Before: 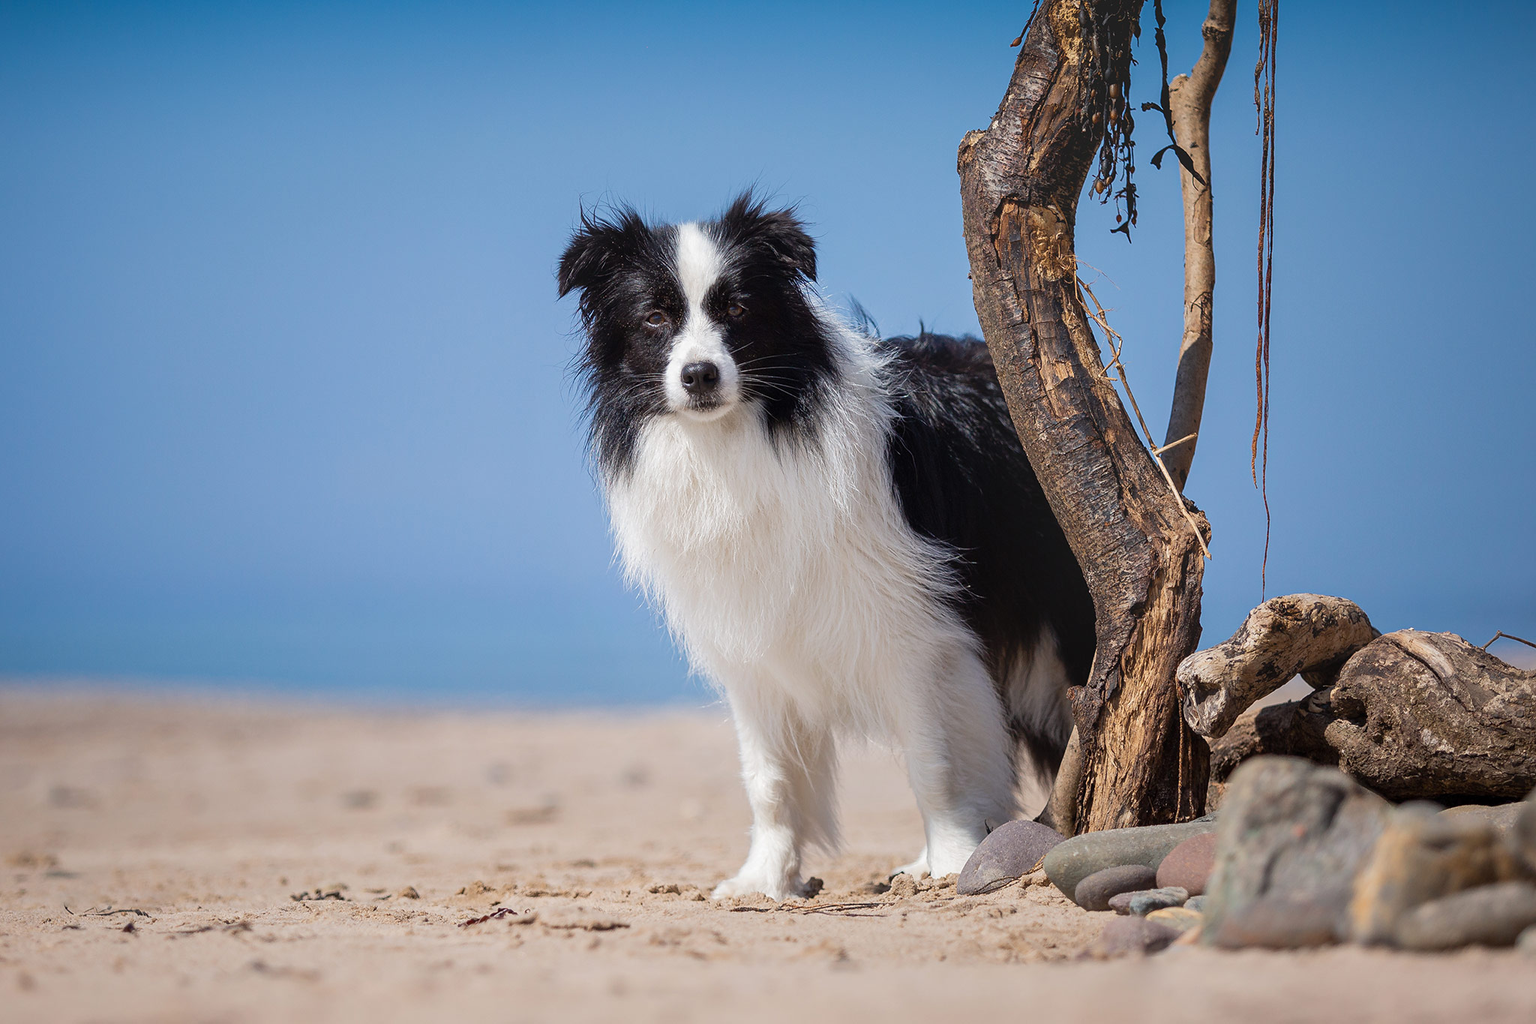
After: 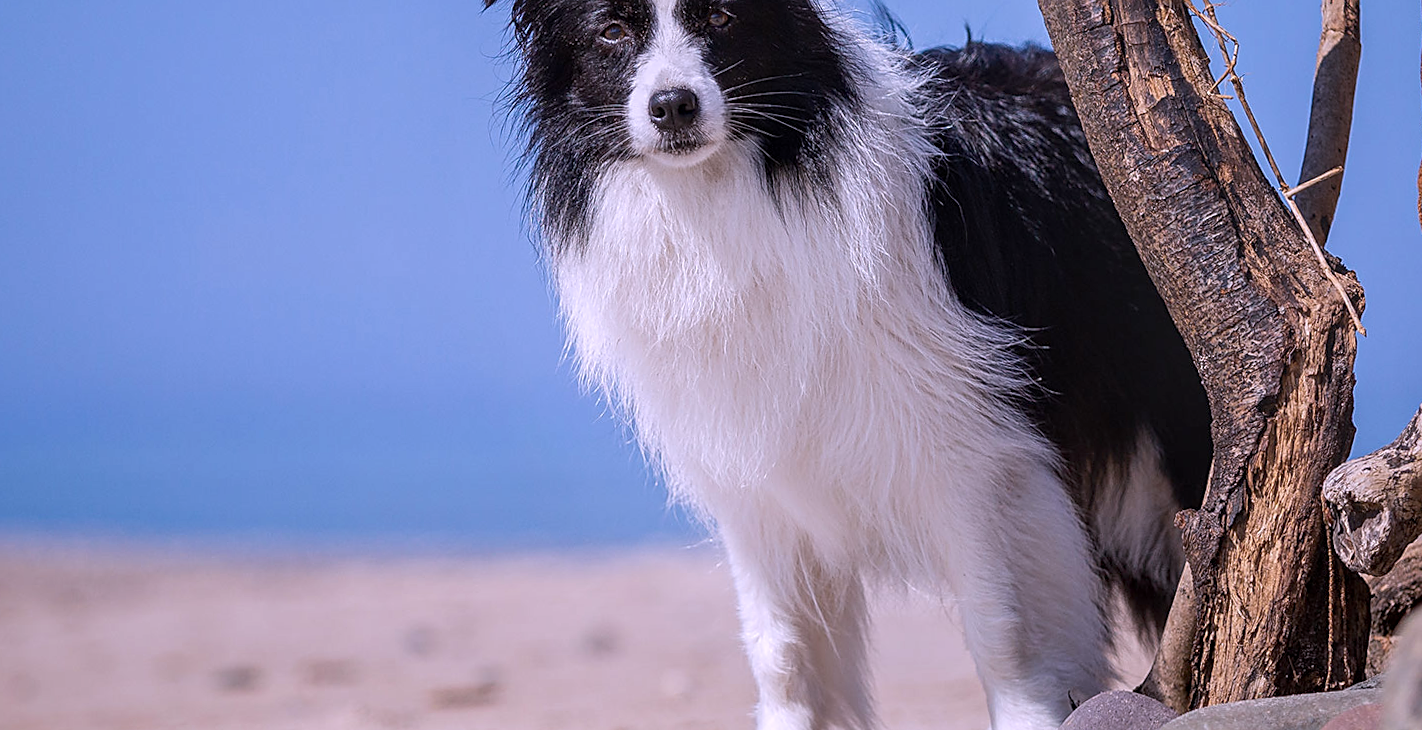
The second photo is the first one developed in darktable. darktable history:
local contrast: on, module defaults
exposure: exposure -0.177 EV
white balance: red 1.042, blue 1.17
rotate and perspective: rotation -1.32°, lens shift (horizontal) -0.031, crop left 0.015, crop right 0.985, crop top 0.047, crop bottom 0.982
crop: left 11.123%, top 27.61%, right 18.3%, bottom 17.034%
sharpen: on, module defaults
